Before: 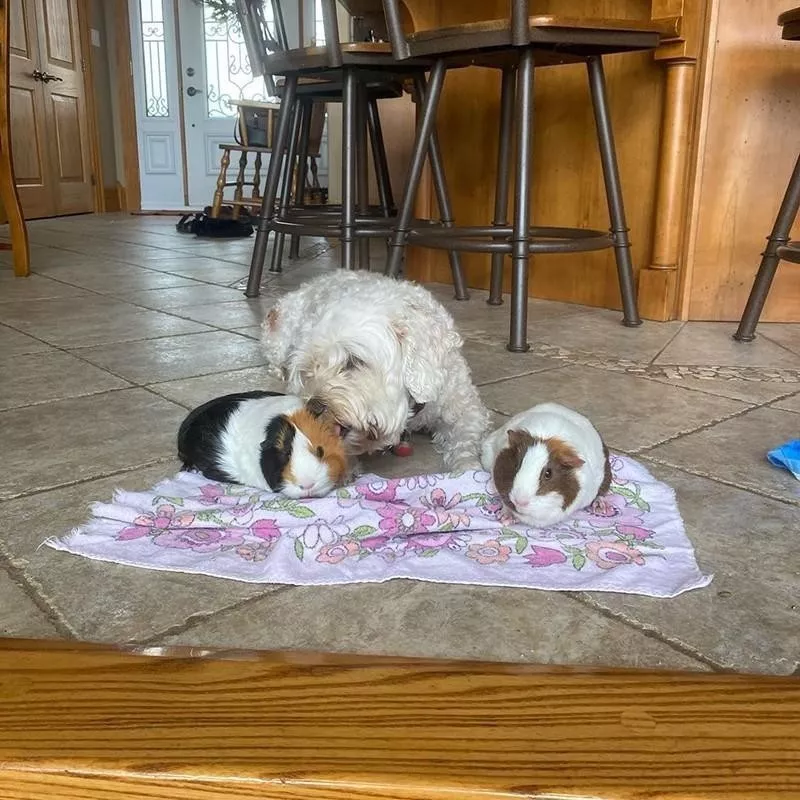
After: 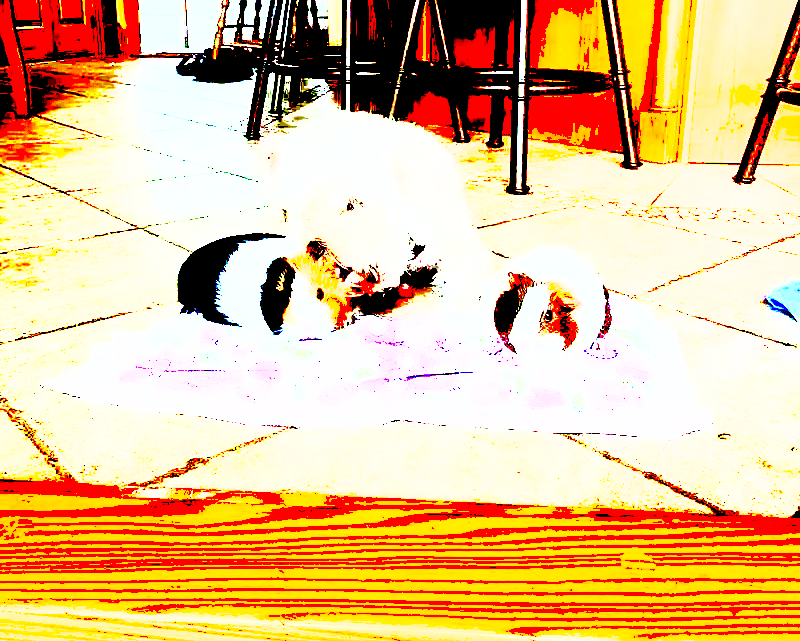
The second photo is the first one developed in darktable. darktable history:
crop and rotate: top 19.782%
shadows and highlights: on, module defaults
exposure: black level correction 0.099, exposure 3.031 EV, compensate highlight preservation false
